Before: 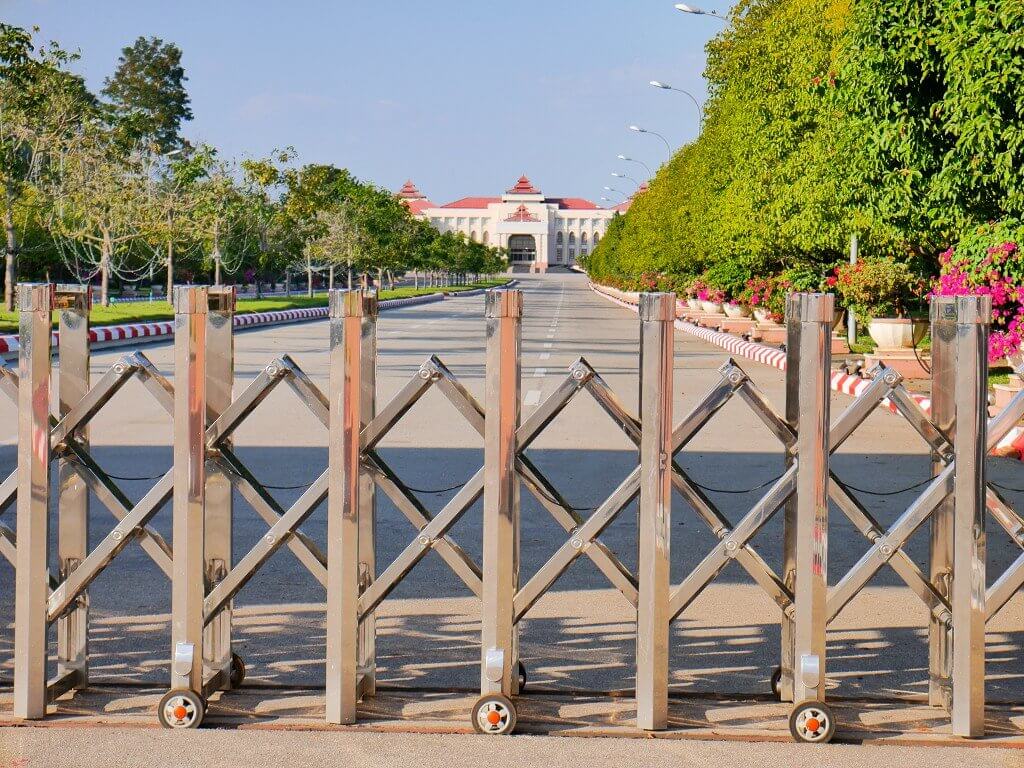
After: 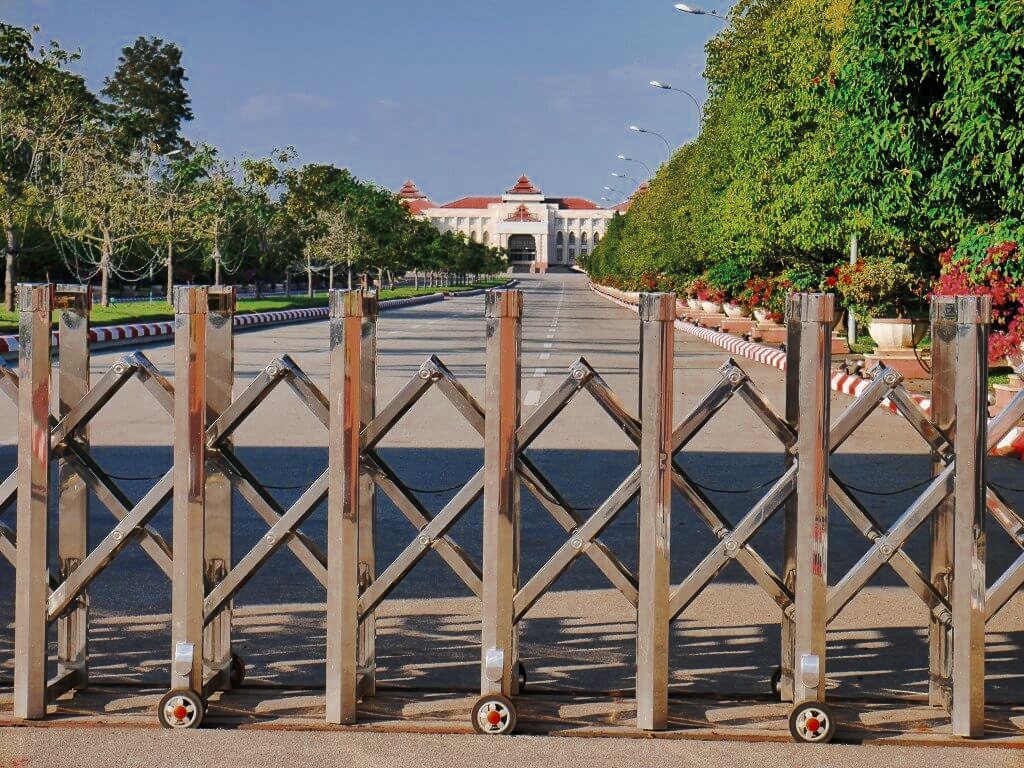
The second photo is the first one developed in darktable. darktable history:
bloom: size 15%, threshold 97%, strength 7%
tone curve: curves: ch0 [(0, 0) (0.003, 0.002) (0.011, 0.007) (0.025, 0.015) (0.044, 0.026) (0.069, 0.041) (0.1, 0.059) (0.136, 0.08) (0.177, 0.105) (0.224, 0.132) (0.277, 0.163) (0.335, 0.198) (0.399, 0.253) (0.468, 0.341) (0.543, 0.435) (0.623, 0.532) (0.709, 0.635) (0.801, 0.745) (0.898, 0.873) (1, 1)], preserve colors none
color zones: curves: ch0 [(0, 0.5) (0.125, 0.4) (0.25, 0.5) (0.375, 0.4) (0.5, 0.4) (0.625, 0.35) (0.75, 0.35) (0.875, 0.5)]; ch1 [(0, 0.35) (0.125, 0.45) (0.25, 0.35) (0.375, 0.35) (0.5, 0.35) (0.625, 0.35) (0.75, 0.45) (0.875, 0.35)]; ch2 [(0, 0.6) (0.125, 0.5) (0.25, 0.5) (0.375, 0.6) (0.5, 0.6) (0.625, 0.5) (0.75, 0.5) (0.875, 0.5)]
